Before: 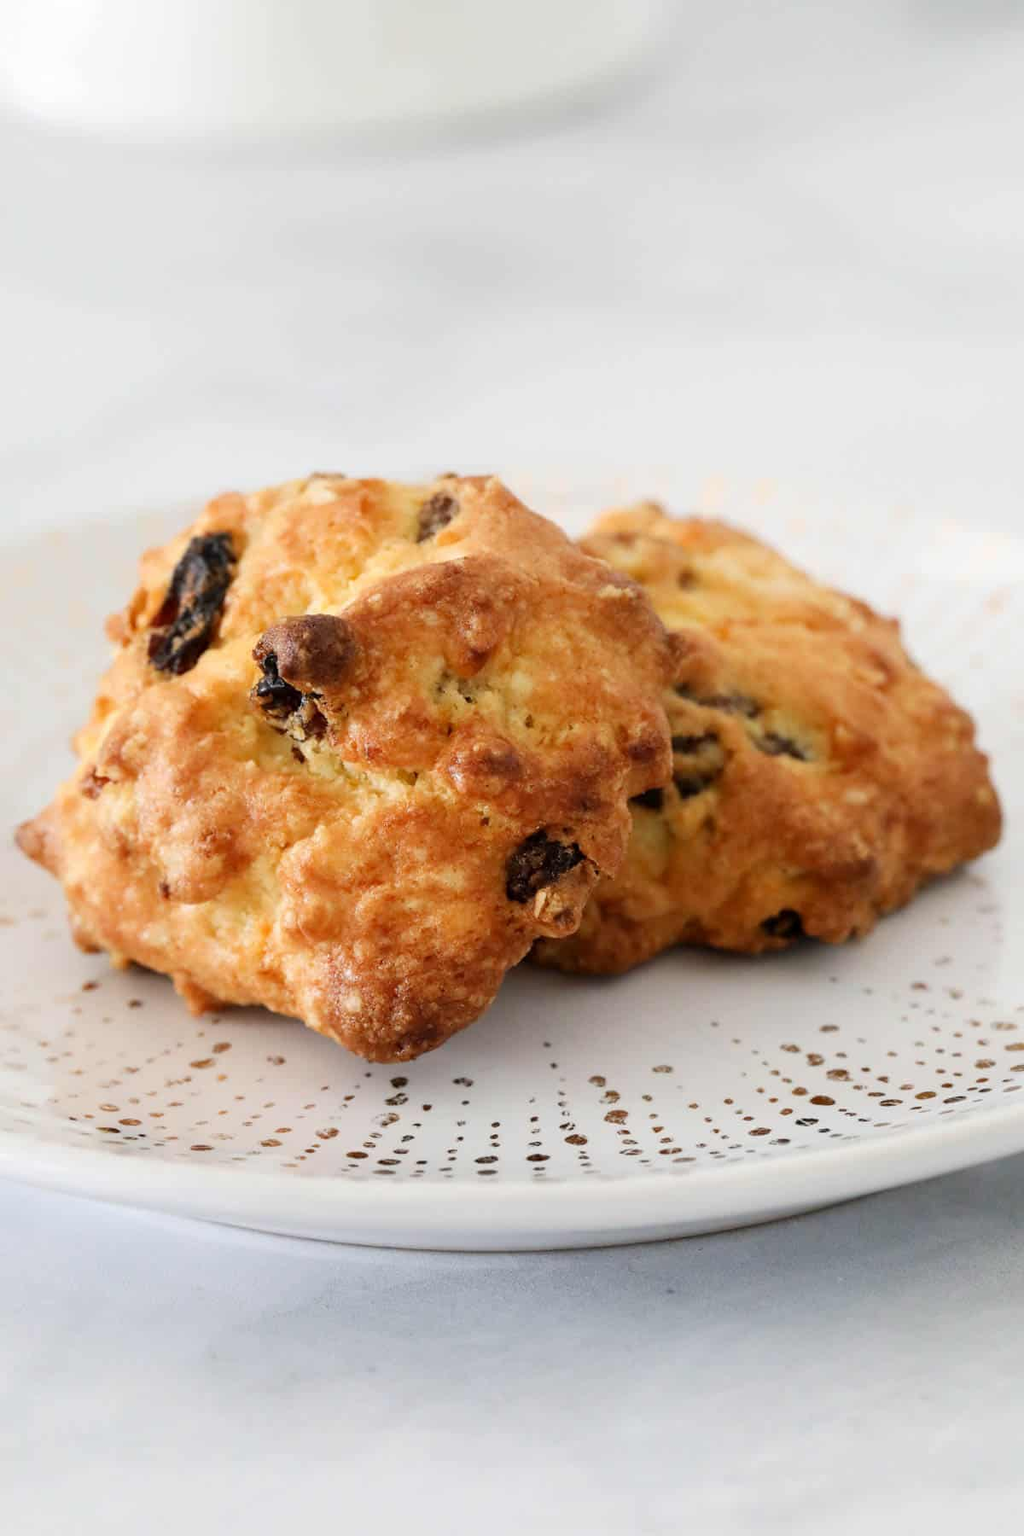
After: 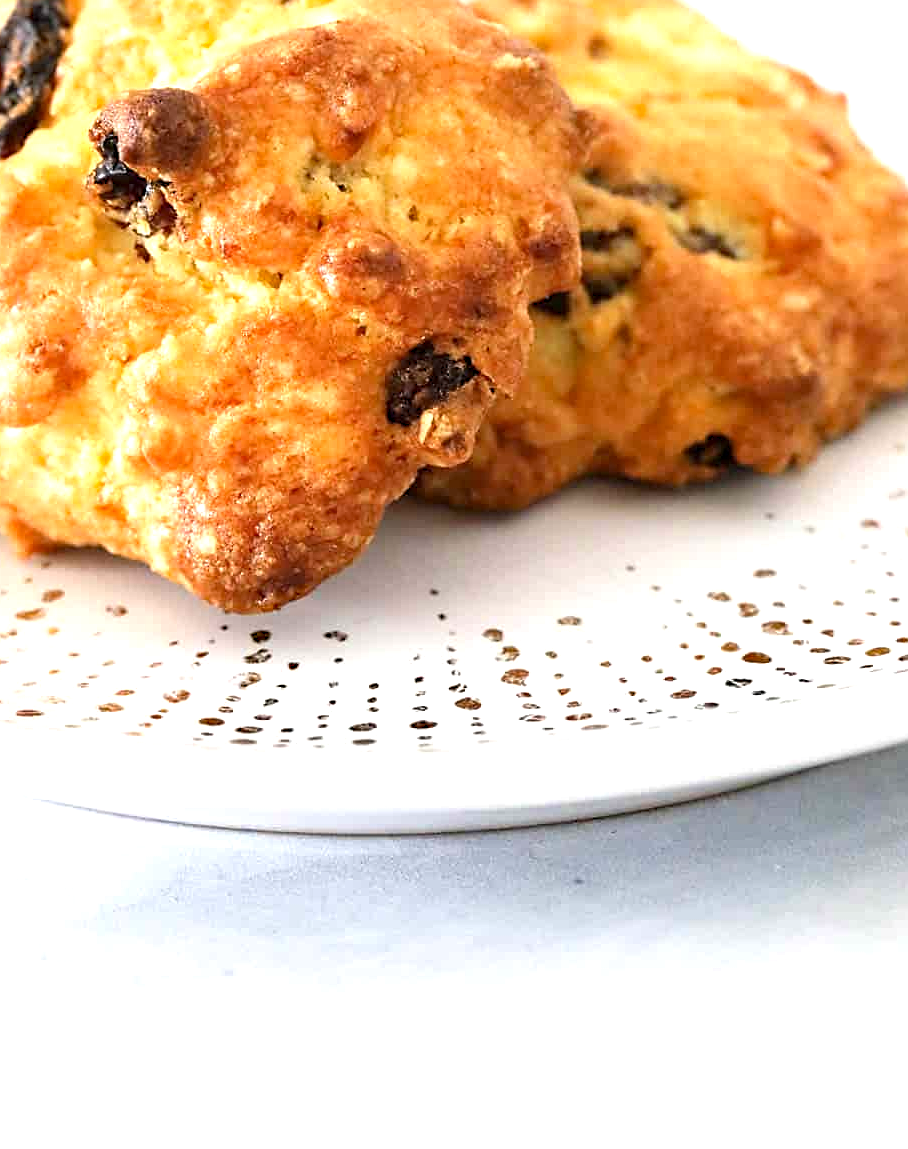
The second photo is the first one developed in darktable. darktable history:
exposure: black level correction 0, exposure 1 EV, compensate exposure bias true, compensate highlight preservation false
sharpen: on, module defaults
crop and rotate: left 17.299%, top 35.115%, right 7.015%, bottom 1.024%
haze removal: compatibility mode true, adaptive false
